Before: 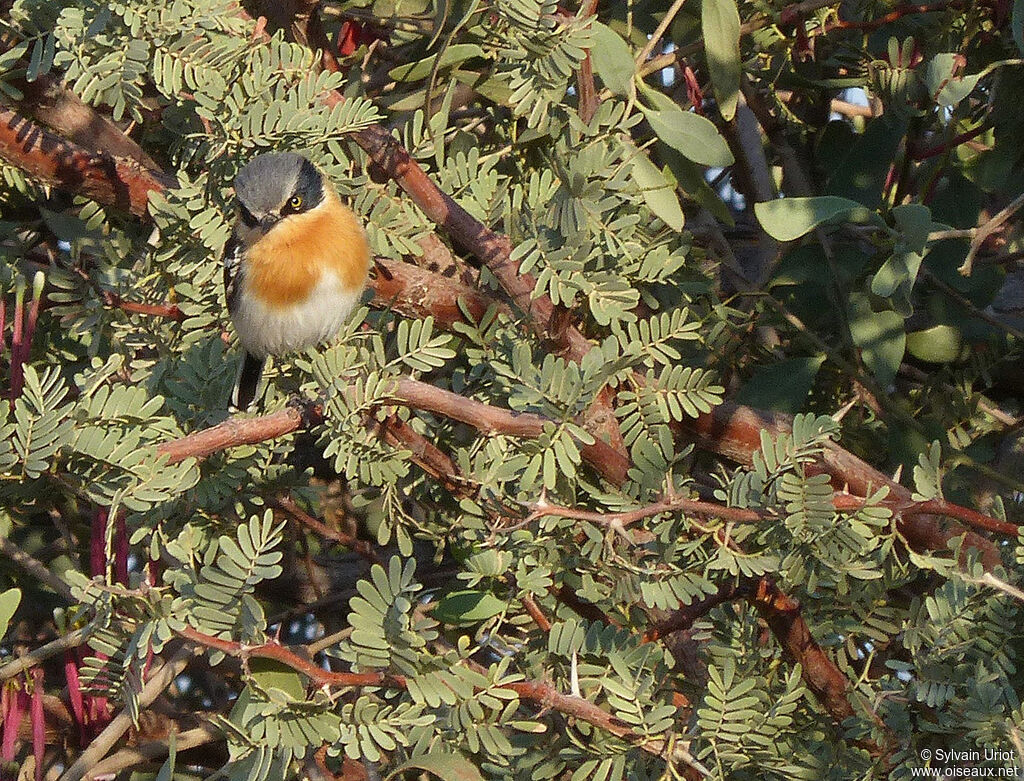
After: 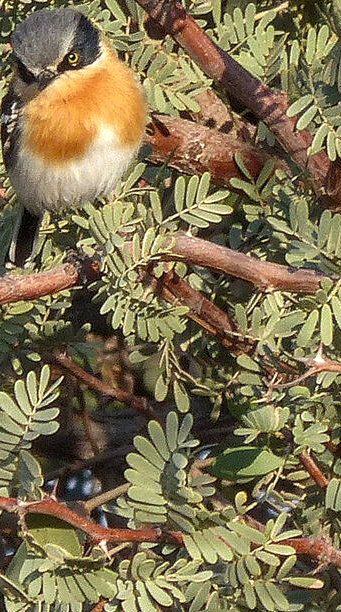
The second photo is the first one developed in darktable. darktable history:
crop and rotate: left 21.813%, top 18.559%, right 44.837%, bottom 2.965%
local contrast: on, module defaults
shadows and highlights: soften with gaussian
tone equalizer: -8 EV -0.001 EV, -7 EV 0.001 EV, -6 EV -0.004 EV, -5 EV -0.007 EV, -4 EV -0.059 EV, -3 EV -0.203 EV, -2 EV -0.248 EV, -1 EV 0.117 EV, +0 EV 0.305 EV
